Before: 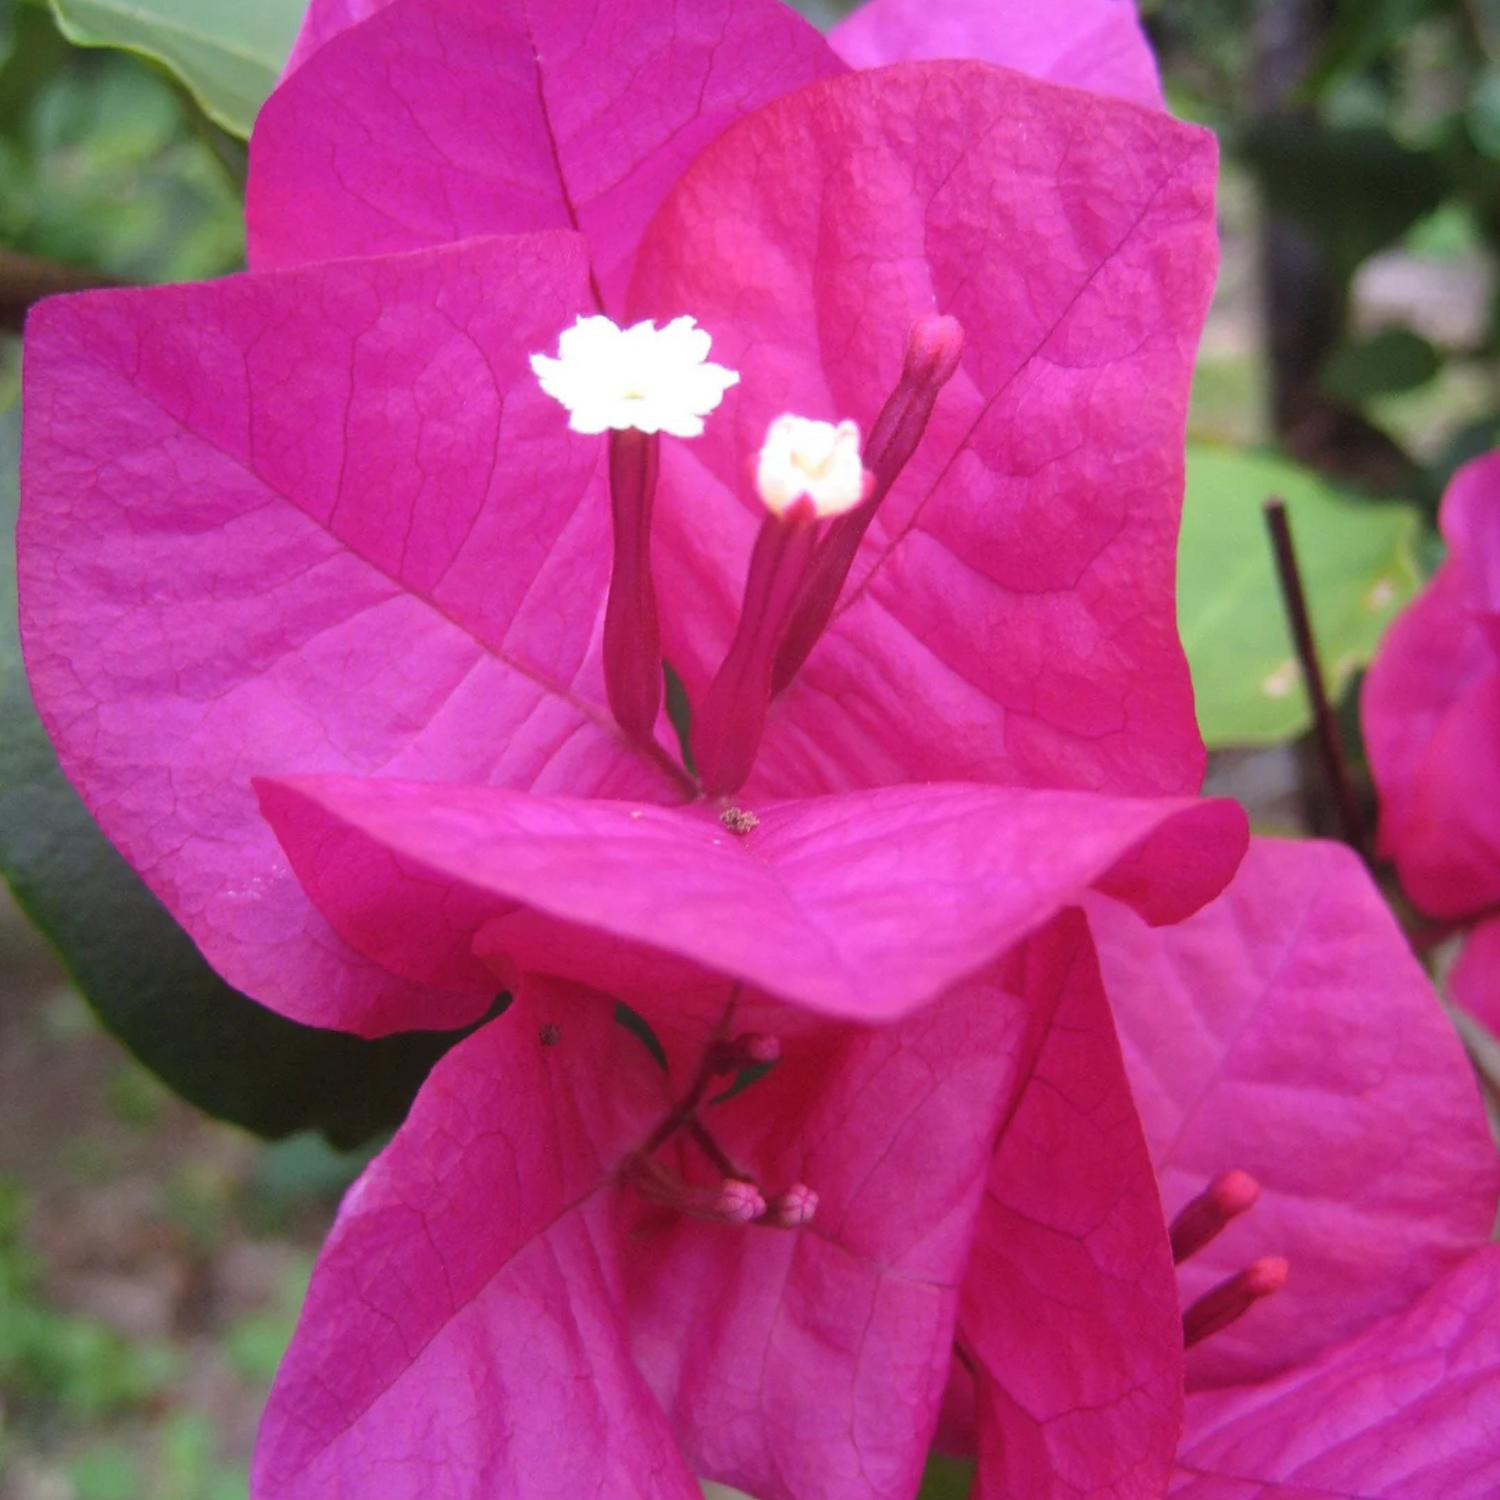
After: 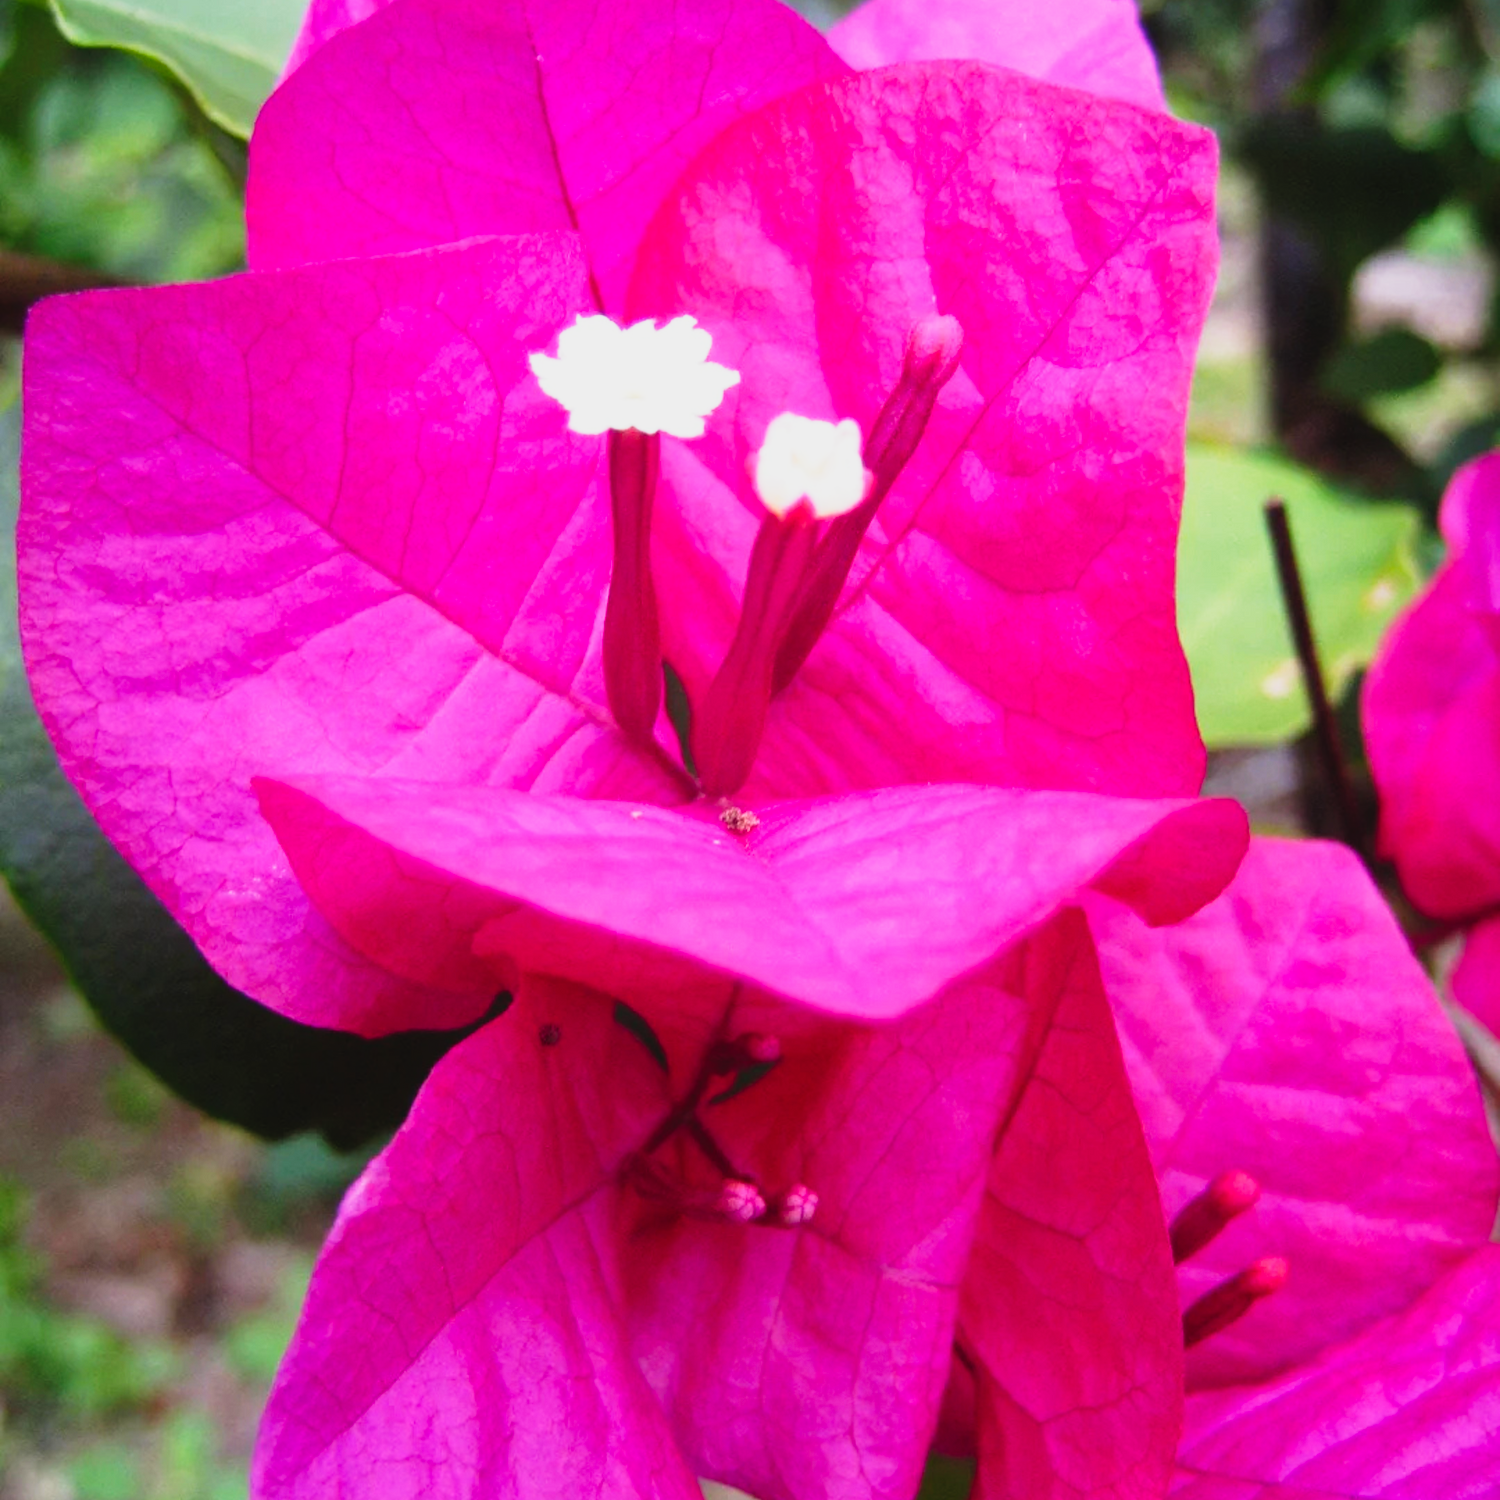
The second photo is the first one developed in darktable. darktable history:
tone curve: curves: ch0 [(0, 0.023) (0.132, 0.075) (0.256, 0.2) (0.463, 0.494) (0.699, 0.816) (0.813, 0.898) (1, 0.943)]; ch1 [(0, 0) (0.32, 0.306) (0.441, 0.41) (0.476, 0.466) (0.498, 0.5) (0.518, 0.519) (0.546, 0.571) (0.604, 0.651) (0.733, 0.817) (1, 1)]; ch2 [(0, 0) (0.312, 0.313) (0.431, 0.425) (0.483, 0.477) (0.503, 0.503) (0.526, 0.507) (0.564, 0.575) (0.614, 0.695) (0.713, 0.767) (0.985, 0.966)], preserve colors none
